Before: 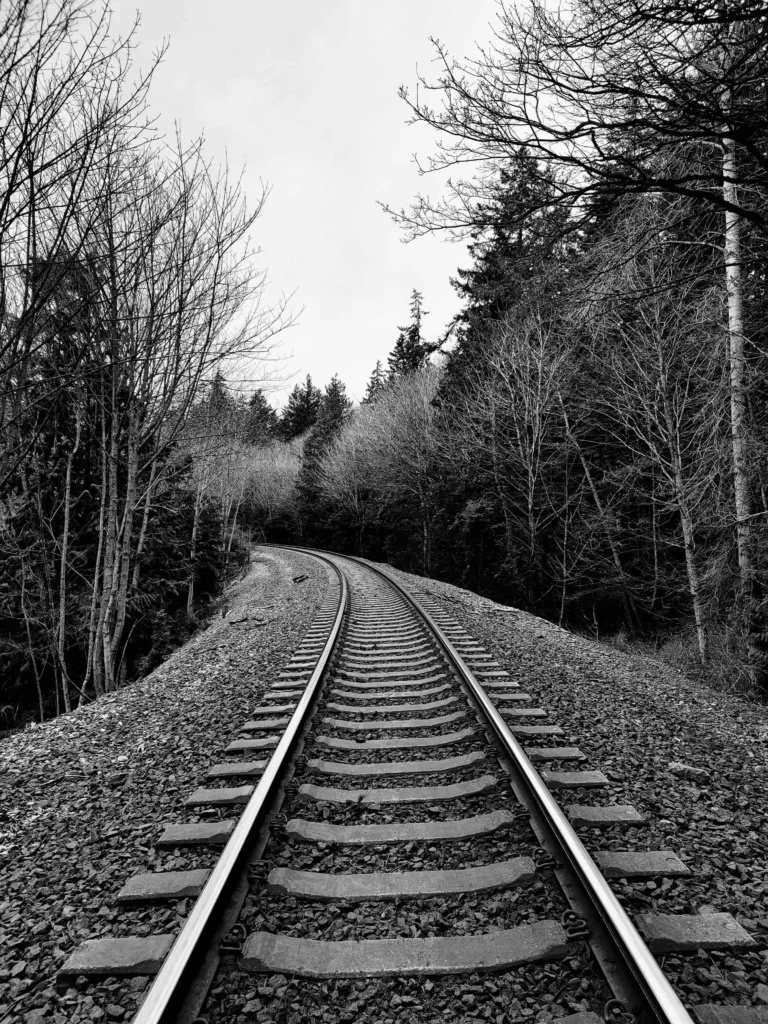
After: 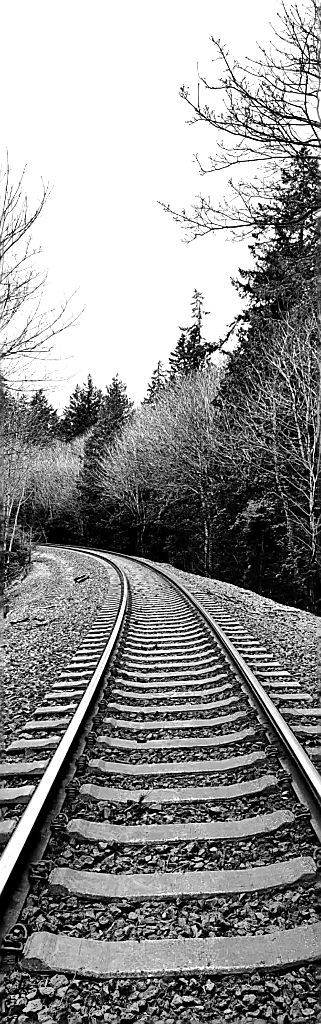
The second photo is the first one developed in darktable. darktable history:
shadows and highlights: shadows 76.89, highlights -25.56, soften with gaussian
crop: left 28.611%, right 29.57%
sharpen: radius 1.376, amount 1.25, threshold 0.817
exposure: black level correction 0.001, exposure 0.499 EV, compensate highlight preservation false
